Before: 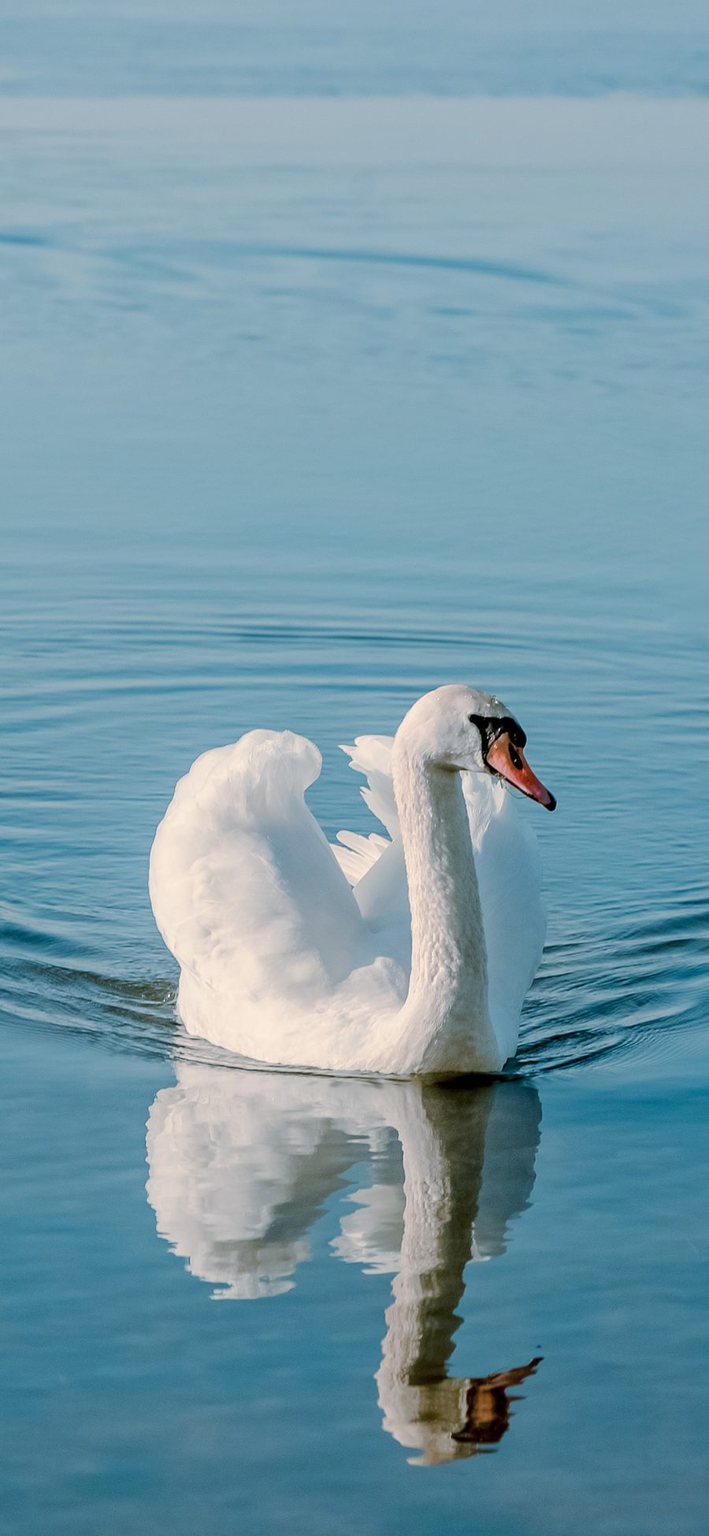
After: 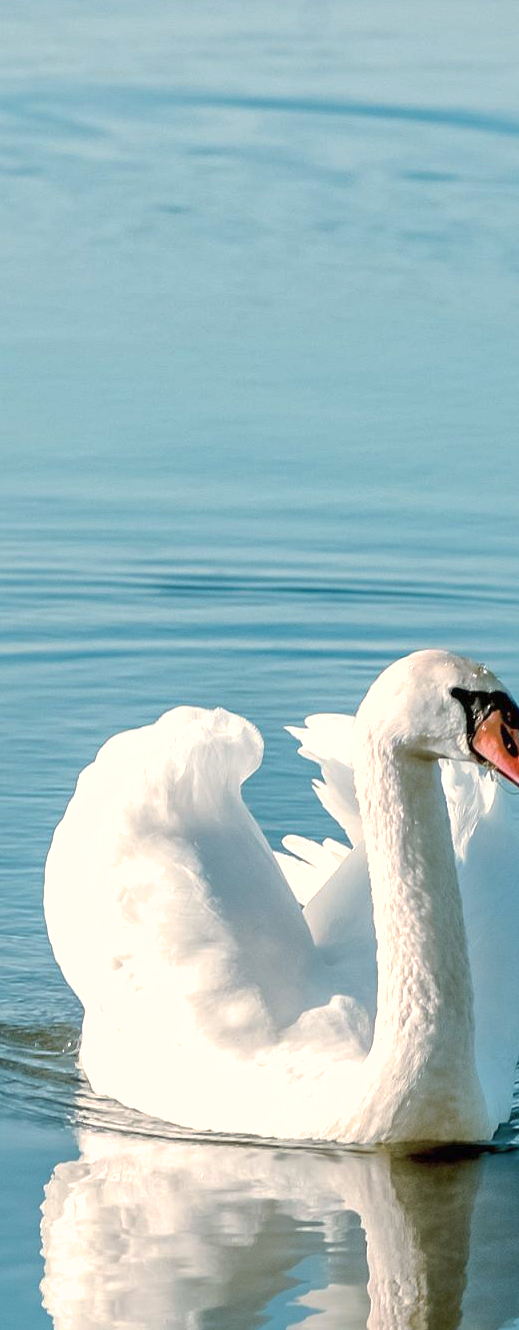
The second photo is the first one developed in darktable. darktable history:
crop: left 16.181%, top 11.275%, right 26.056%, bottom 20.458%
shadows and highlights: on, module defaults
exposure: black level correction 0, exposure 0.691 EV, compensate highlight preservation false
color calibration: x 0.335, y 0.348, temperature 5408.95 K
